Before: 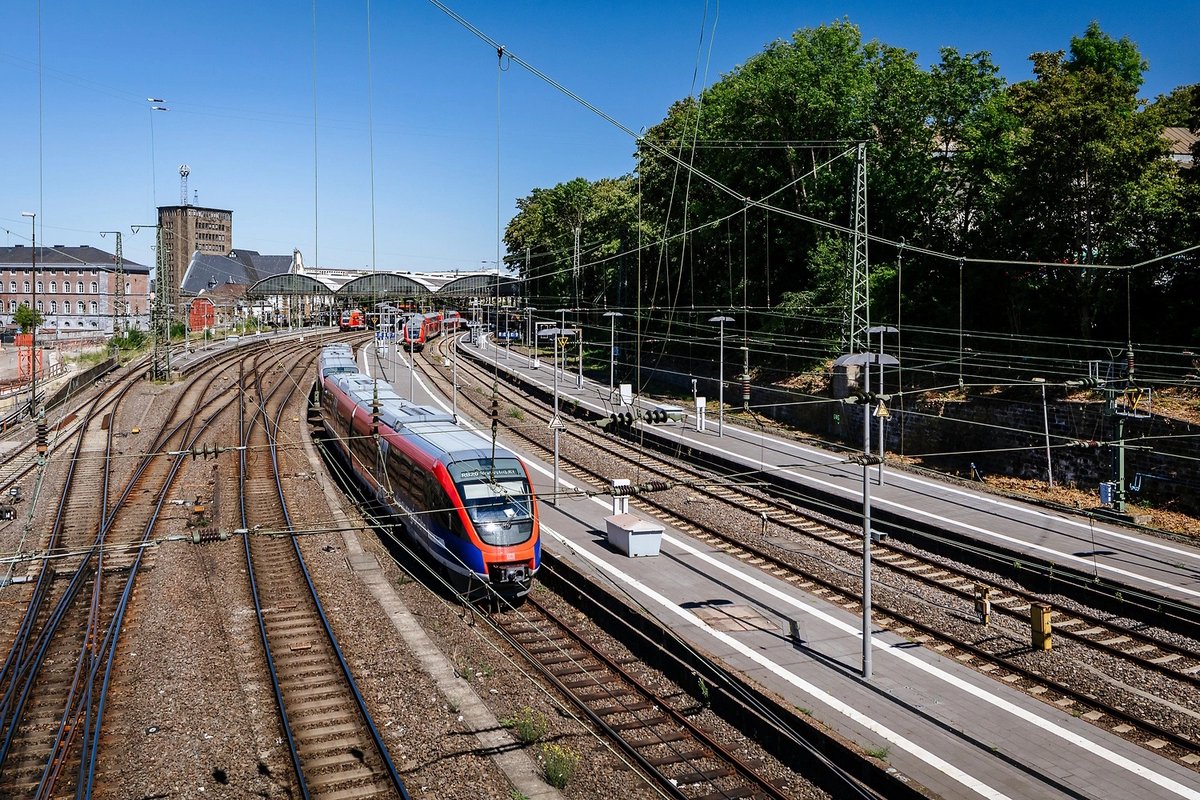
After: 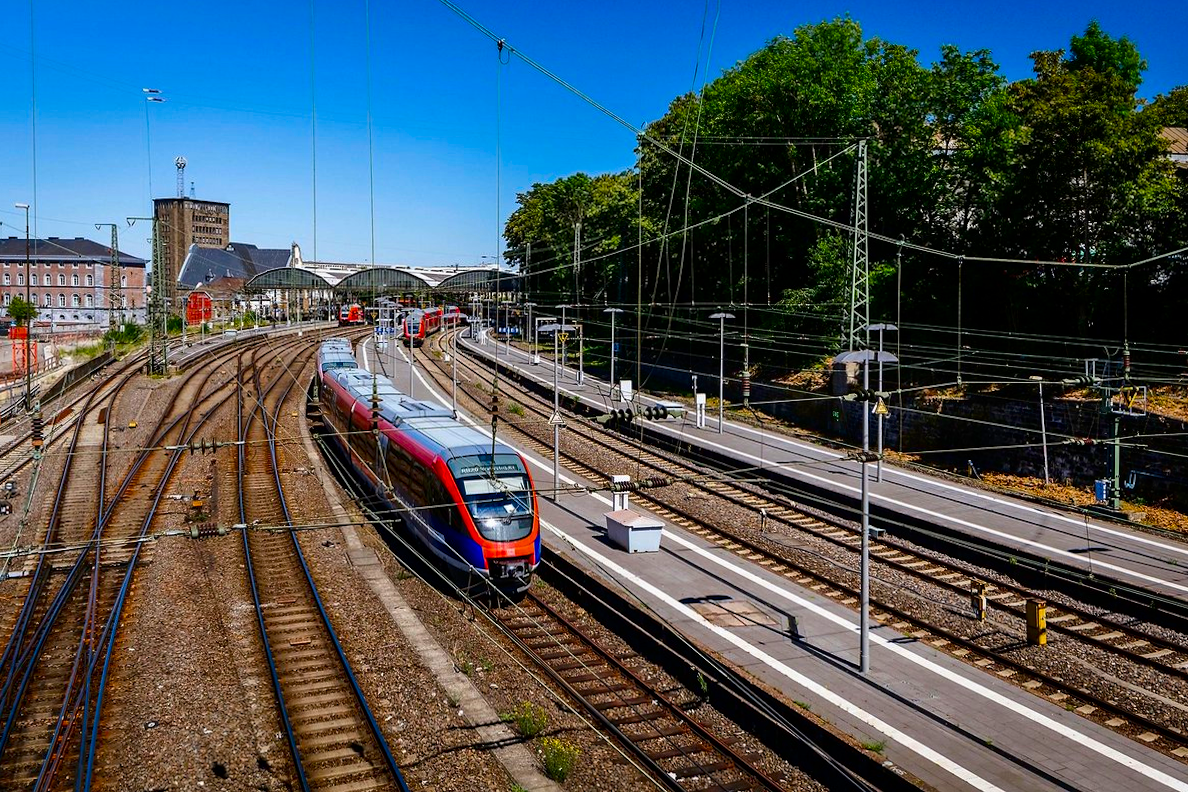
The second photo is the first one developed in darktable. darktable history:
shadows and highlights: shadows 24.5, highlights -78.15, soften with gaussian
contrast brightness saturation: contrast 0.07, brightness -0.14, saturation 0.11
rotate and perspective: rotation 0.174°, lens shift (vertical) 0.013, lens shift (horizontal) 0.019, shear 0.001, automatic cropping original format, crop left 0.007, crop right 0.991, crop top 0.016, crop bottom 0.997
color balance rgb: linear chroma grading › global chroma 15%, perceptual saturation grading › global saturation 30%
